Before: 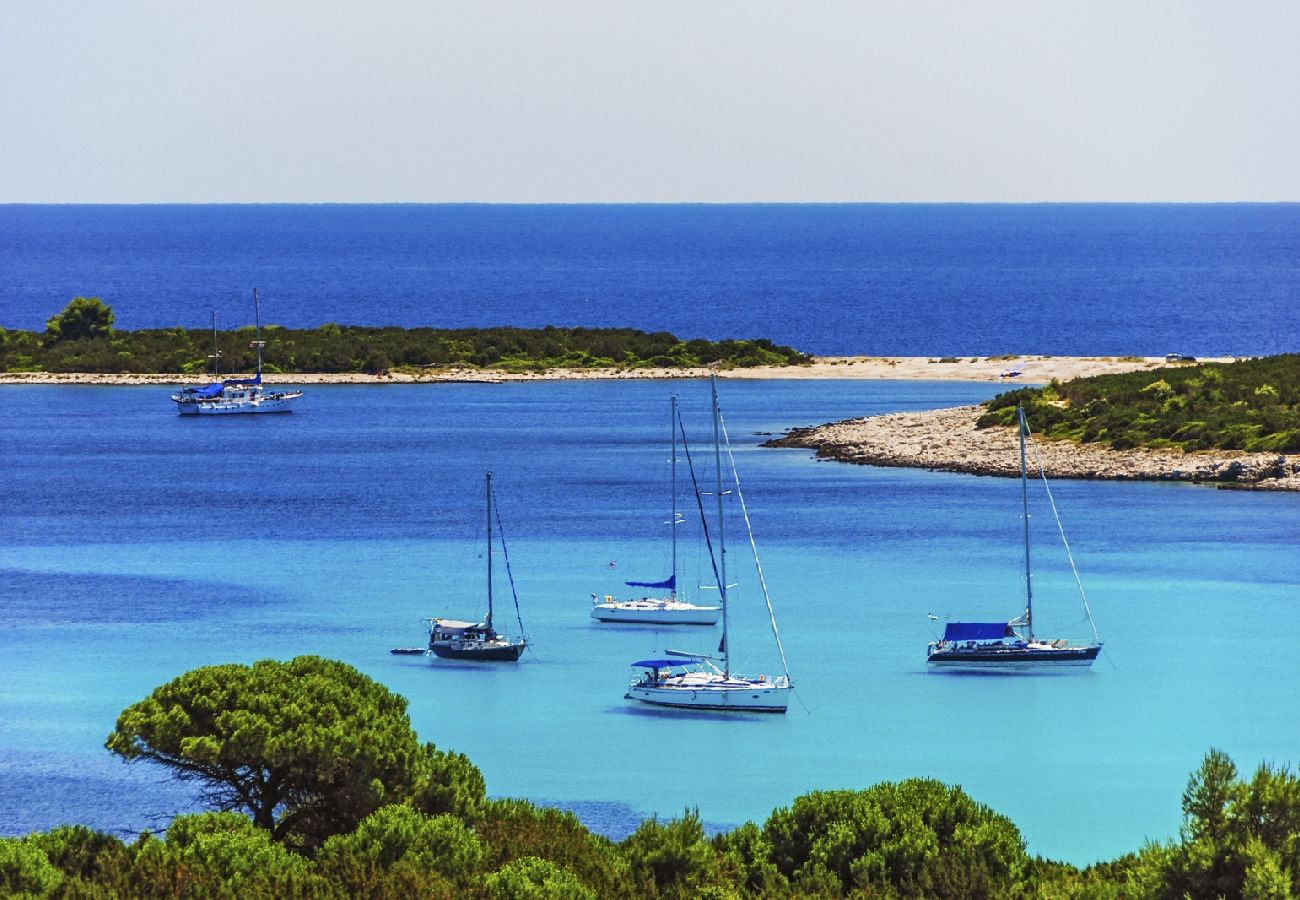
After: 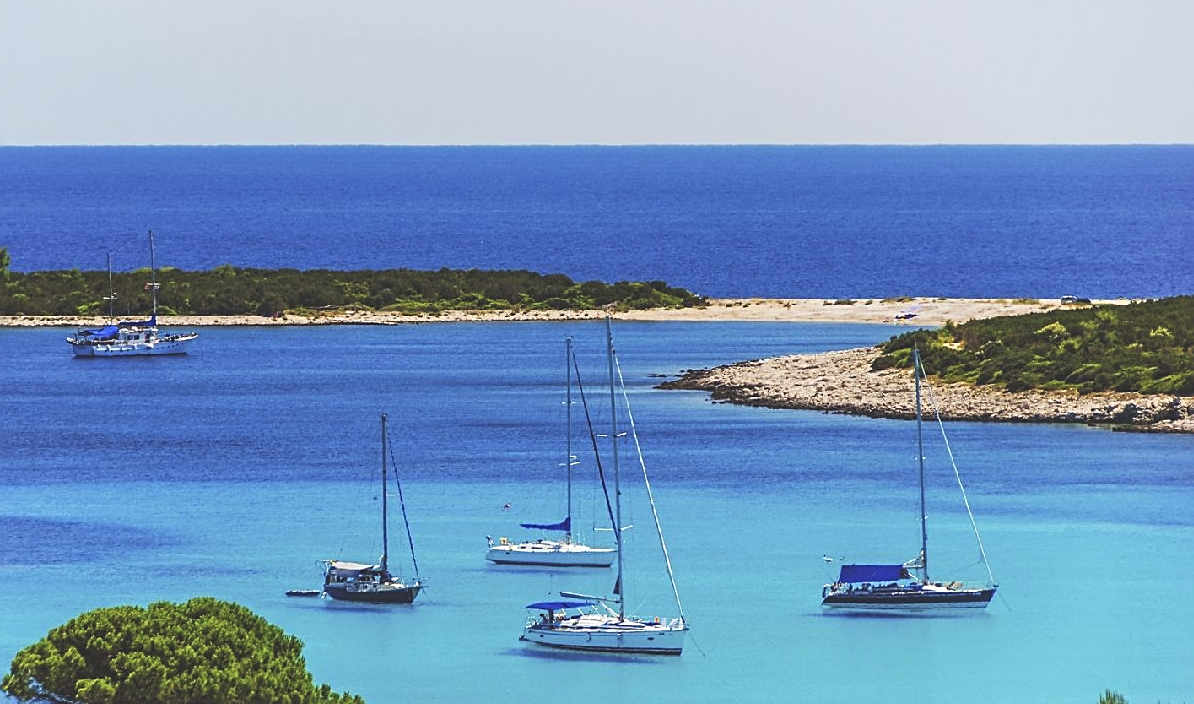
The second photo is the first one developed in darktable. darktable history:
crop: left 8.138%, top 6.545%, bottom 15.221%
exposure: black level correction -0.022, exposure -0.035 EV, compensate highlight preservation false
sharpen: on, module defaults
